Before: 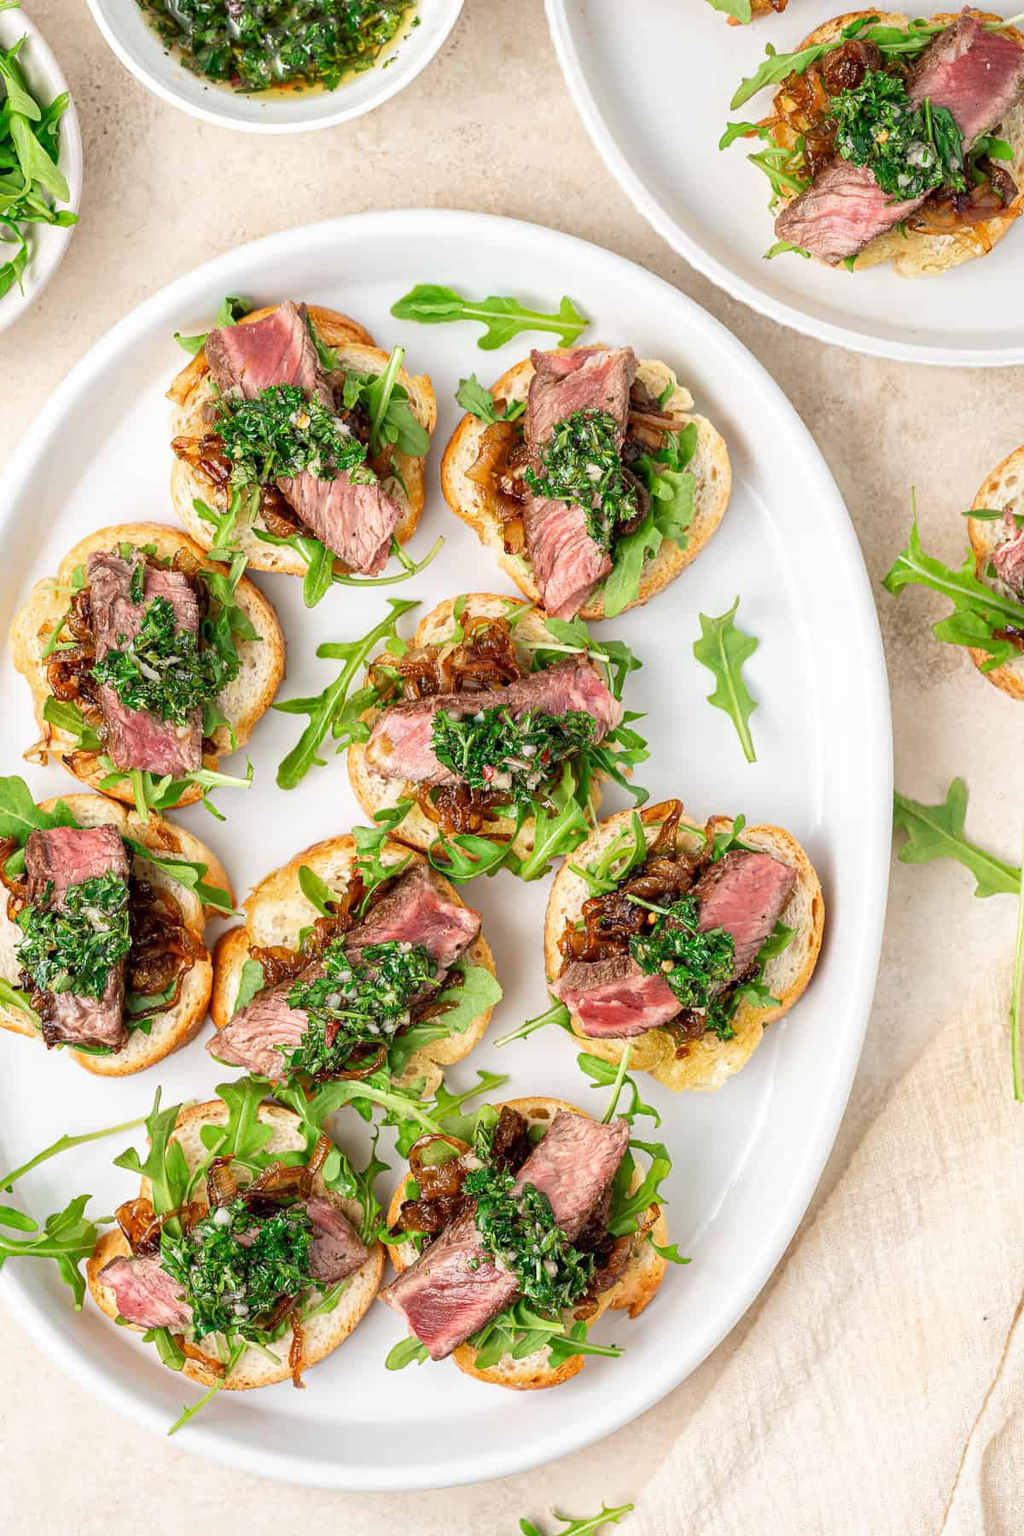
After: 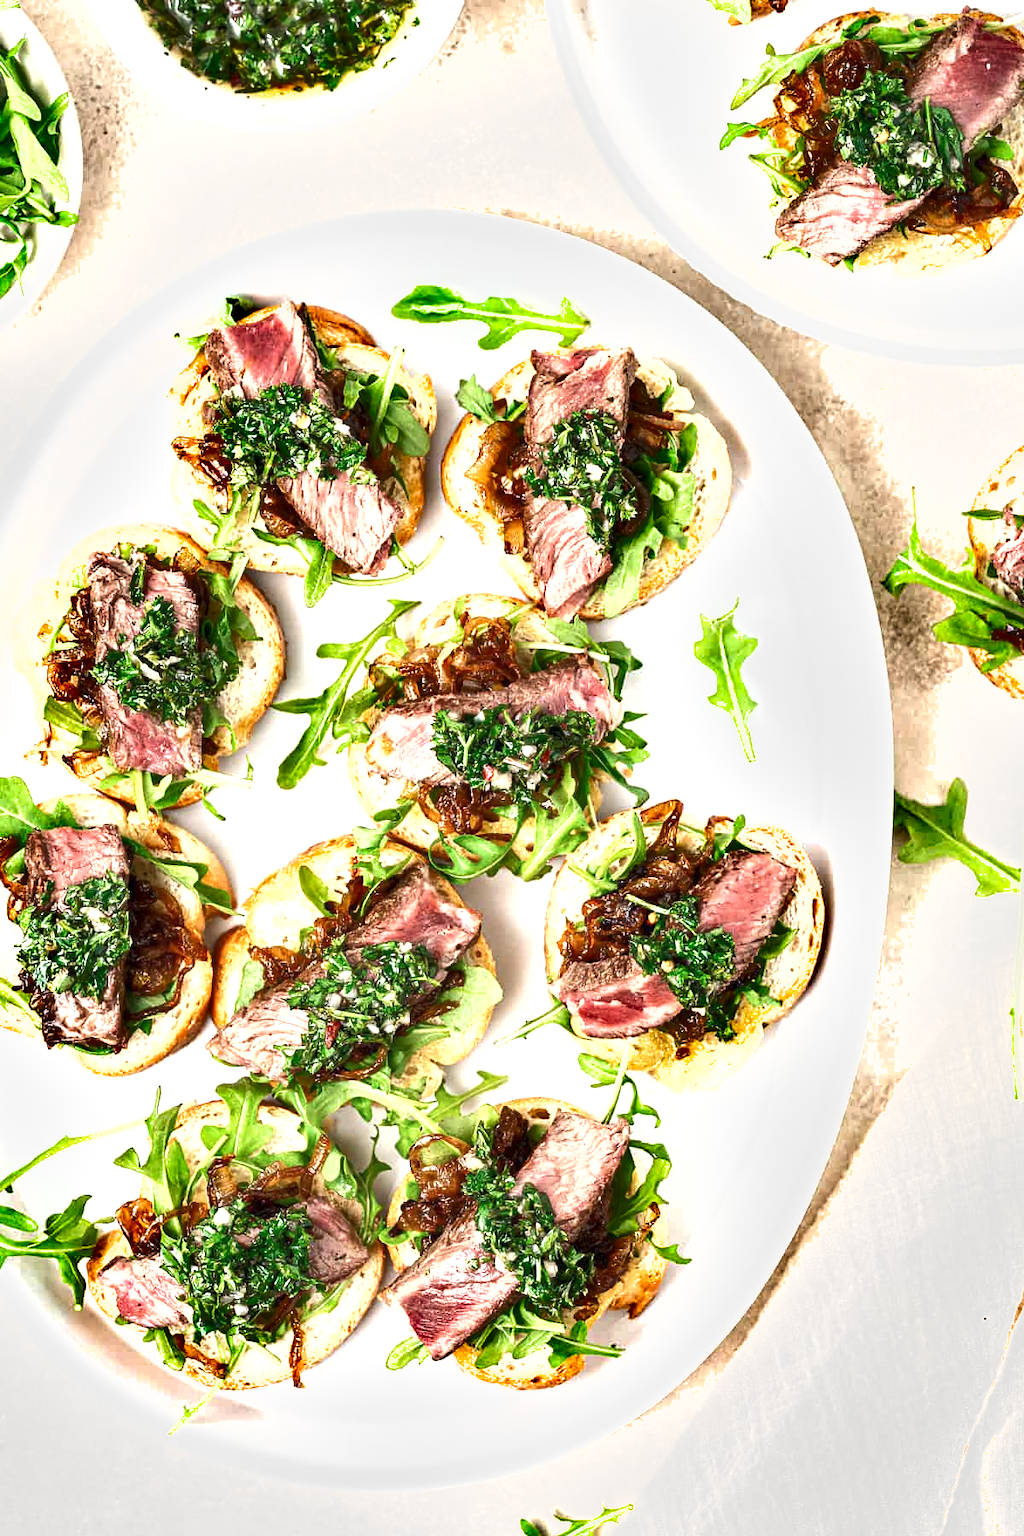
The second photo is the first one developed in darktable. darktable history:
color correction: saturation 0.8
shadows and highlights: soften with gaussian
exposure: exposure 0.999 EV, compensate highlight preservation false
